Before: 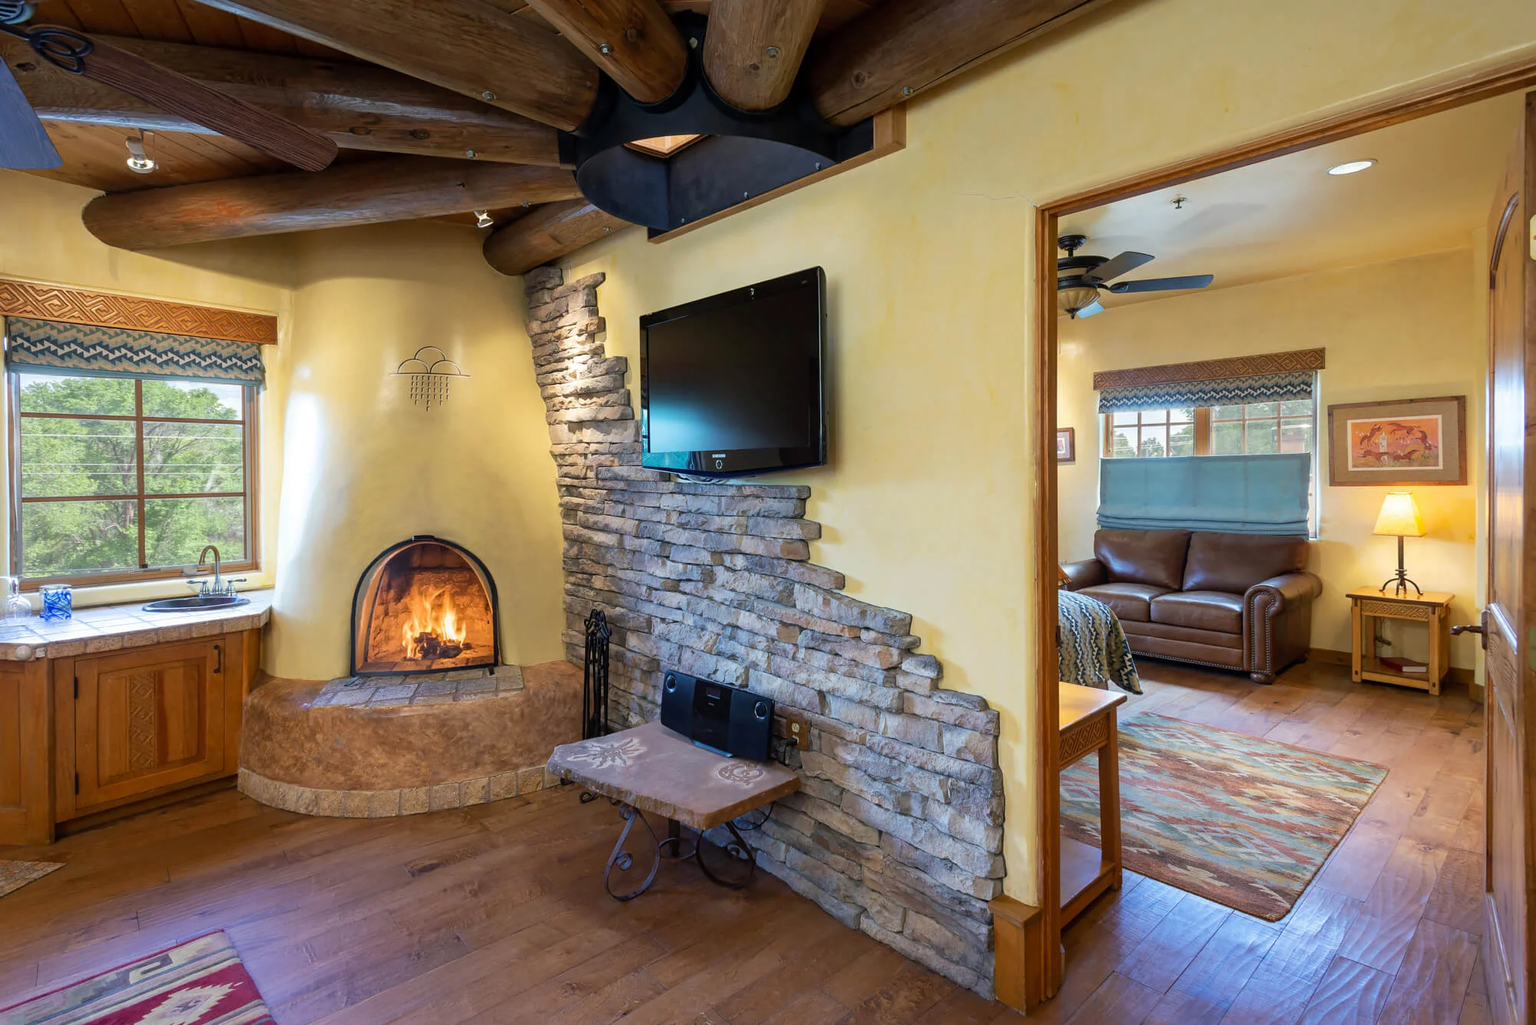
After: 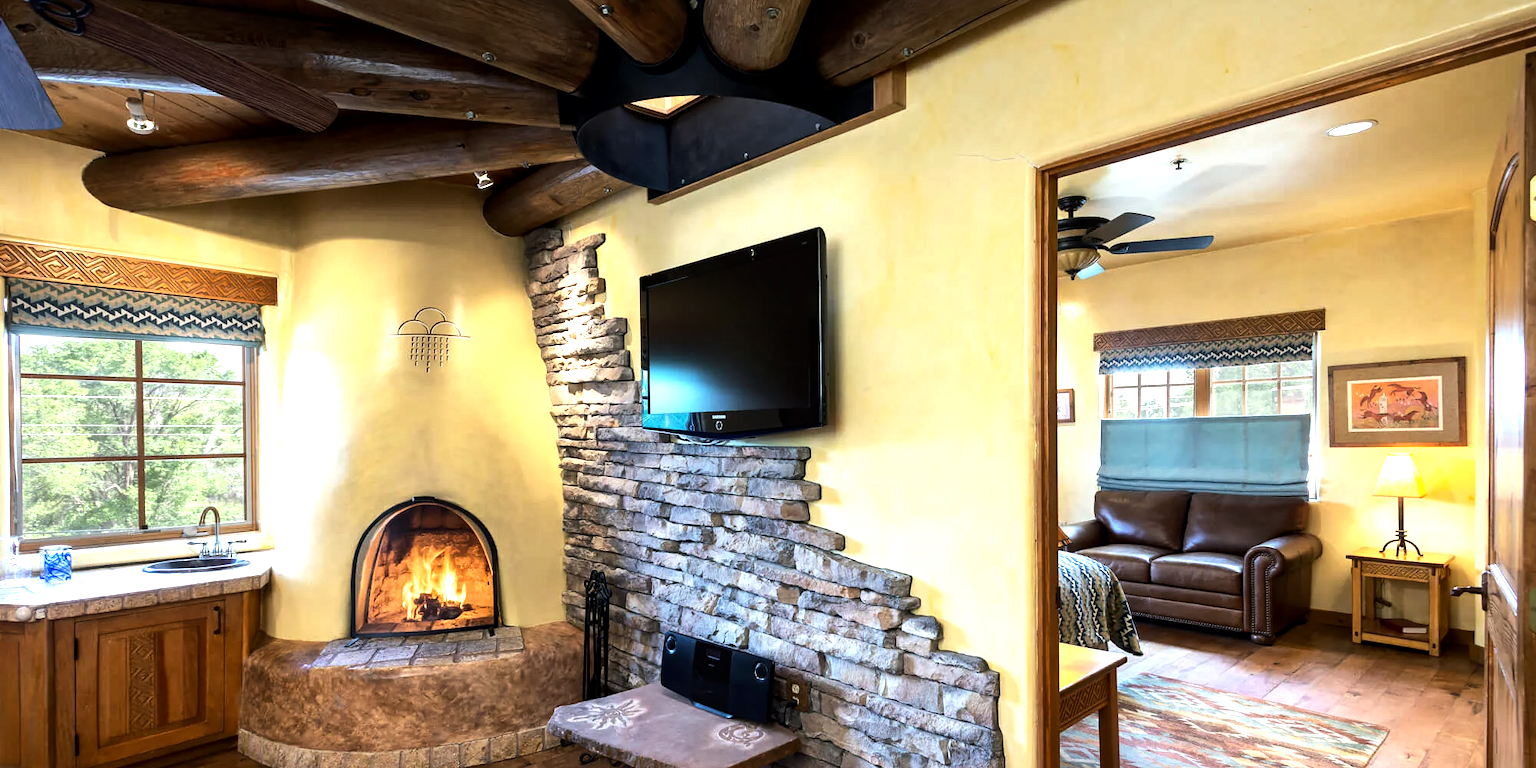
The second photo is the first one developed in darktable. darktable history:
local contrast: mode bilateral grid, contrast 20, coarseness 50, detail 120%, midtone range 0.2
crop: top 3.857%, bottom 21.132%
tone equalizer: -8 EV -1.08 EV, -7 EV -1.01 EV, -6 EV -0.867 EV, -5 EV -0.578 EV, -3 EV 0.578 EV, -2 EV 0.867 EV, -1 EV 1.01 EV, +0 EV 1.08 EV, edges refinement/feathering 500, mask exposure compensation -1.57 EV, preserve details no
